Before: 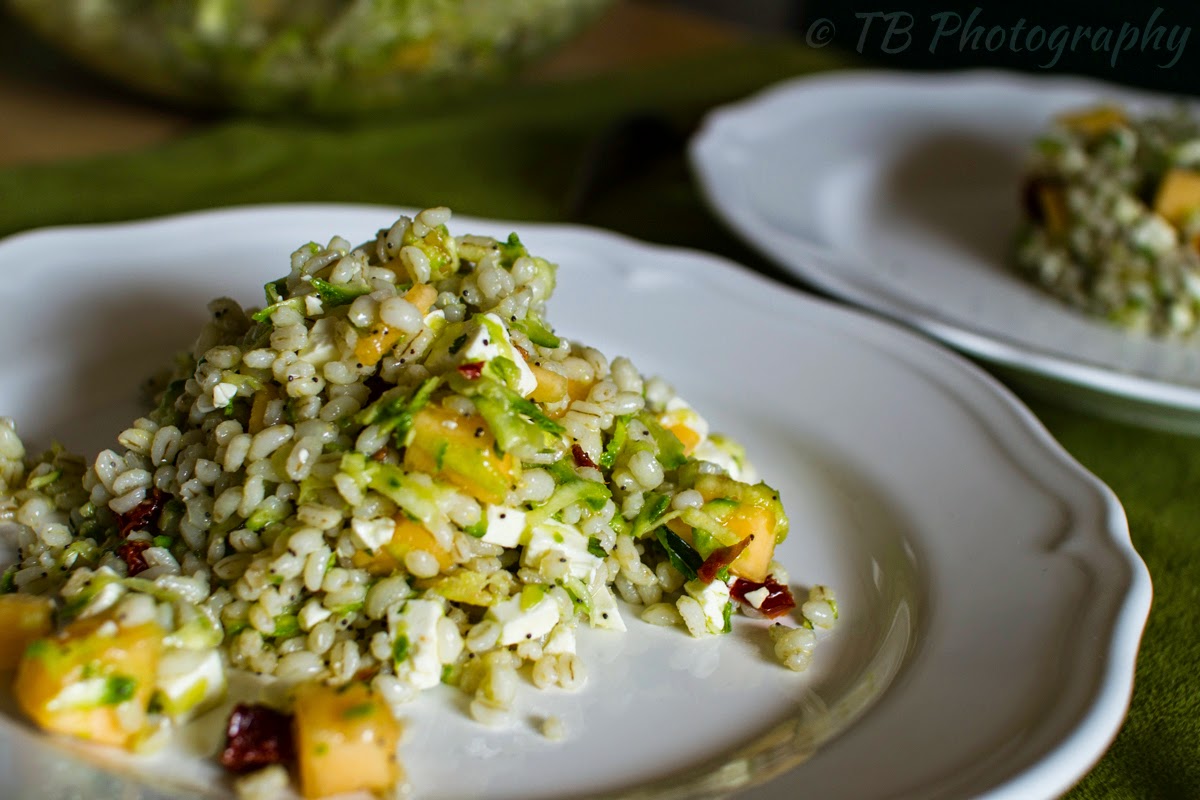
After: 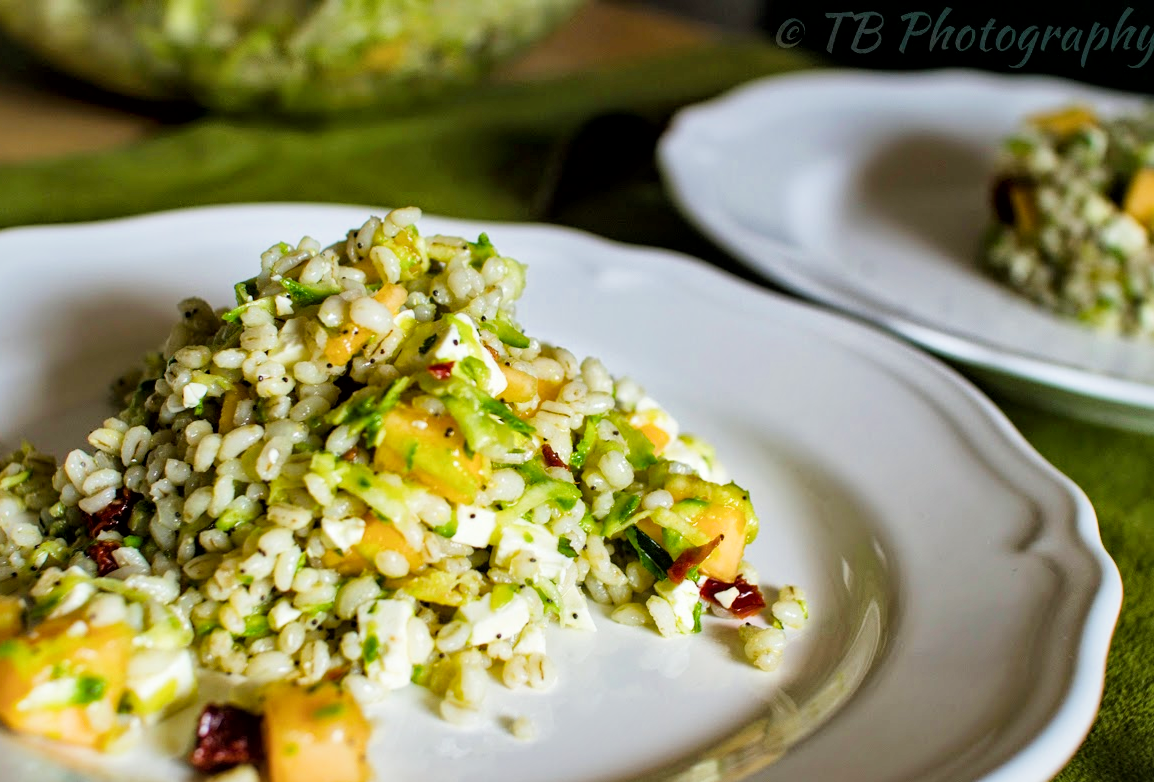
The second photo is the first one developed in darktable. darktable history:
local contrast: mode bilateral grid, contrast 20, coarseness 51, detail 150%, midtone range 0.2
color balance rgb: perceptual saturation grading › global saturation 0.65%, global vibrance 15.136%
exposure: black level correction 0, exposure 1.107 EV, compensate highlight preservation false
shadows and highlights: shadows 24.93, highlights -26.49
color correction: highlights b* 0.053
crop and rotate: left 2.546%, right 1.25%, bottom 2.158%
filmic rgb: black relative exposure -7.65 EV, white relative exposure 4.56 EV, hardness 3.61
